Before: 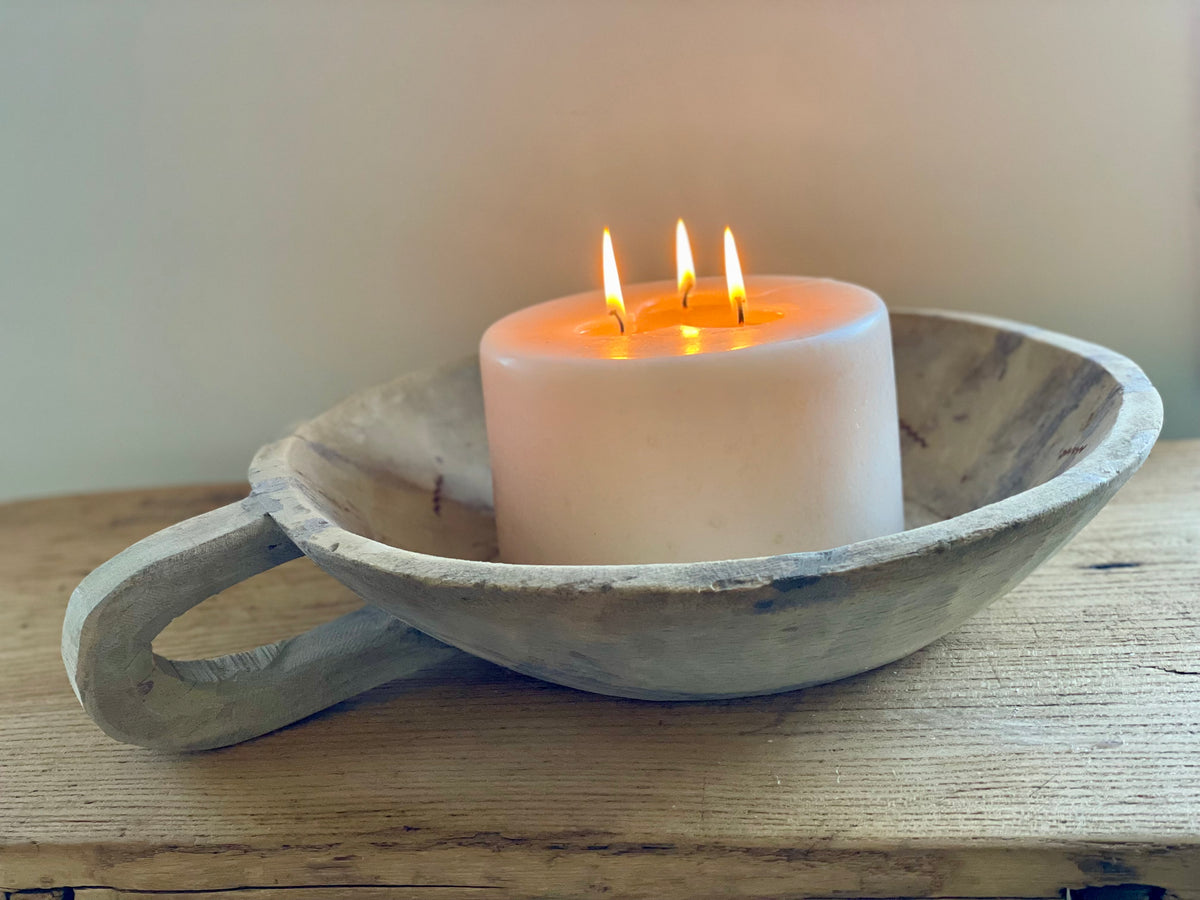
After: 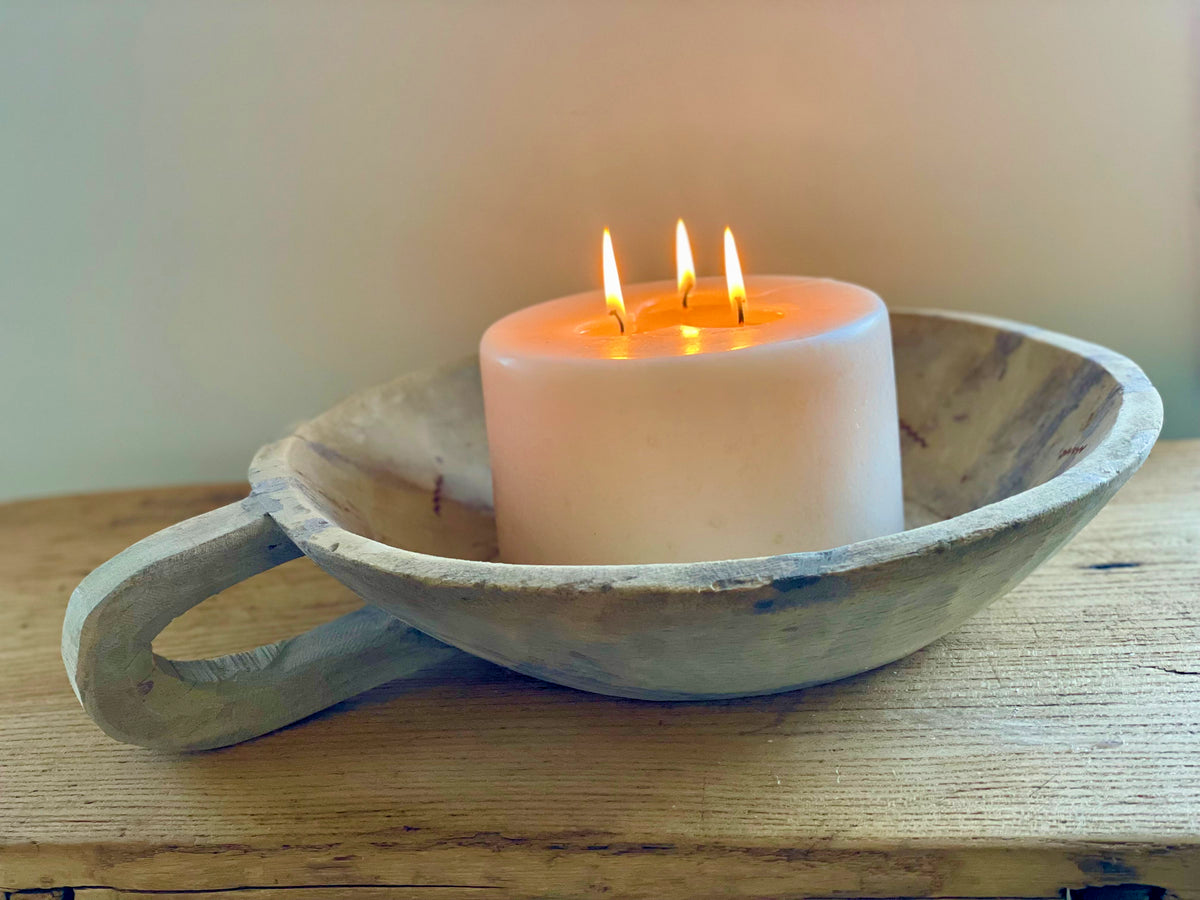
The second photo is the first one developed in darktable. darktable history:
velvia: on, module defaults
color balance rgb: perceptual saturation grading › global saturation 20%, perceptual saturation grading › highlights -25%, perceptual saturation grading › shadows 25%
